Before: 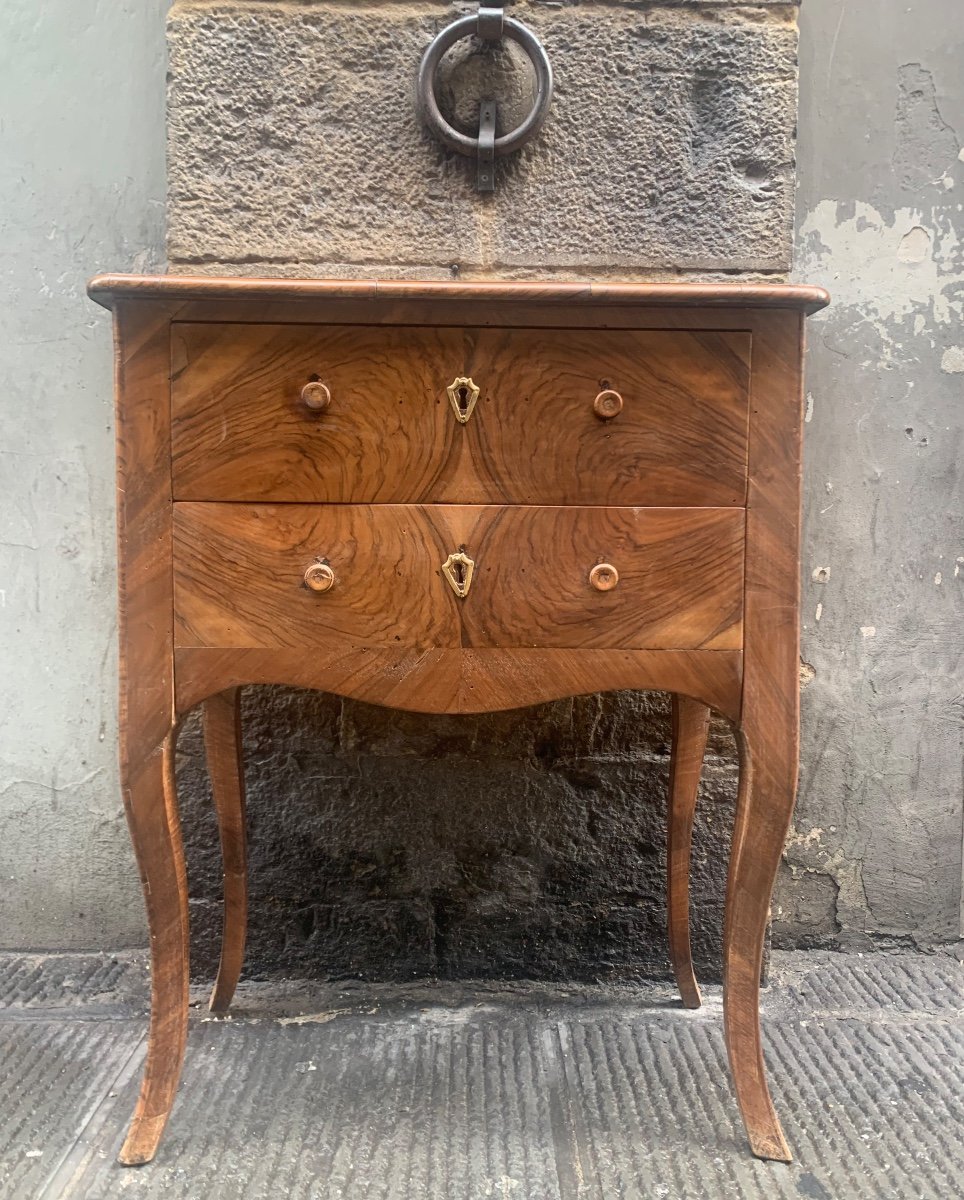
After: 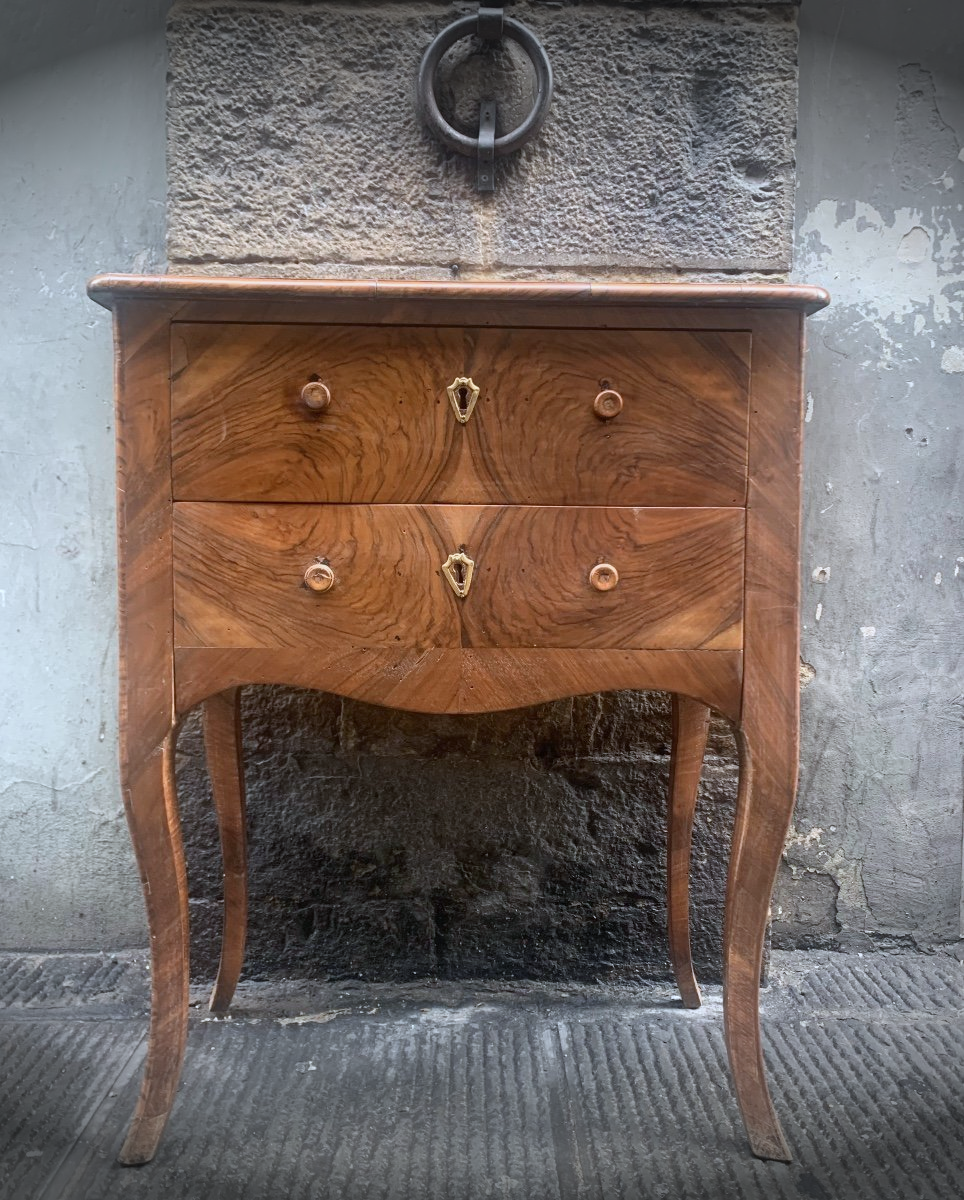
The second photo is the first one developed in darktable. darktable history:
vignetting: fall-off start 100.46%, brightness -0.881, width/height ratio 1.321
color calibration: gray › normalize channels true, x 0.37, y 0.382, temperature 4317.84 K, gamut compression 0.02
